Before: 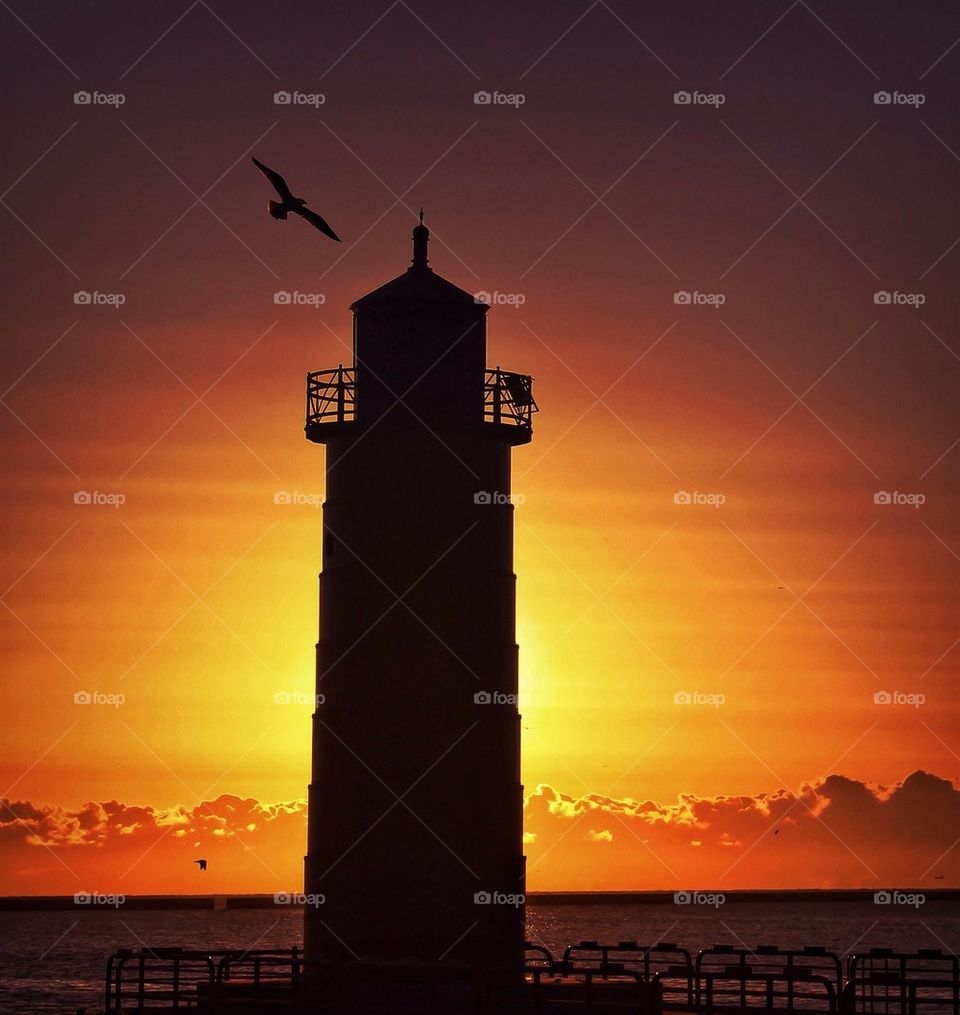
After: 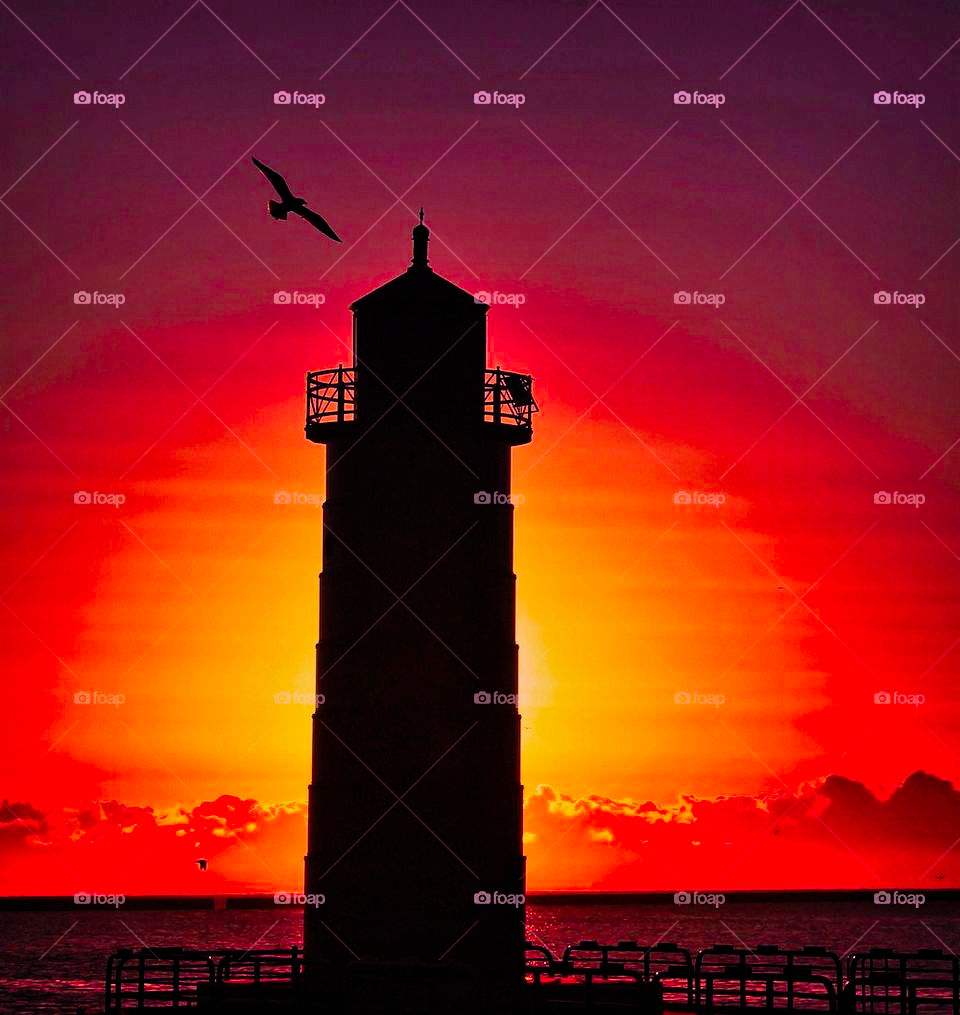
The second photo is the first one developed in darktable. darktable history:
filmic rgb: black relative exposure -7.65 EV, white relative exposure 4.56 EV, threshold 3.01 EV, hardness 3.61, enable highlight reconstruction true
color correction: highlights a* 19.18, highlights b* -11.93, saturation 1.69
shadows and highlights: low approximation 0.01, soften with gaussian
